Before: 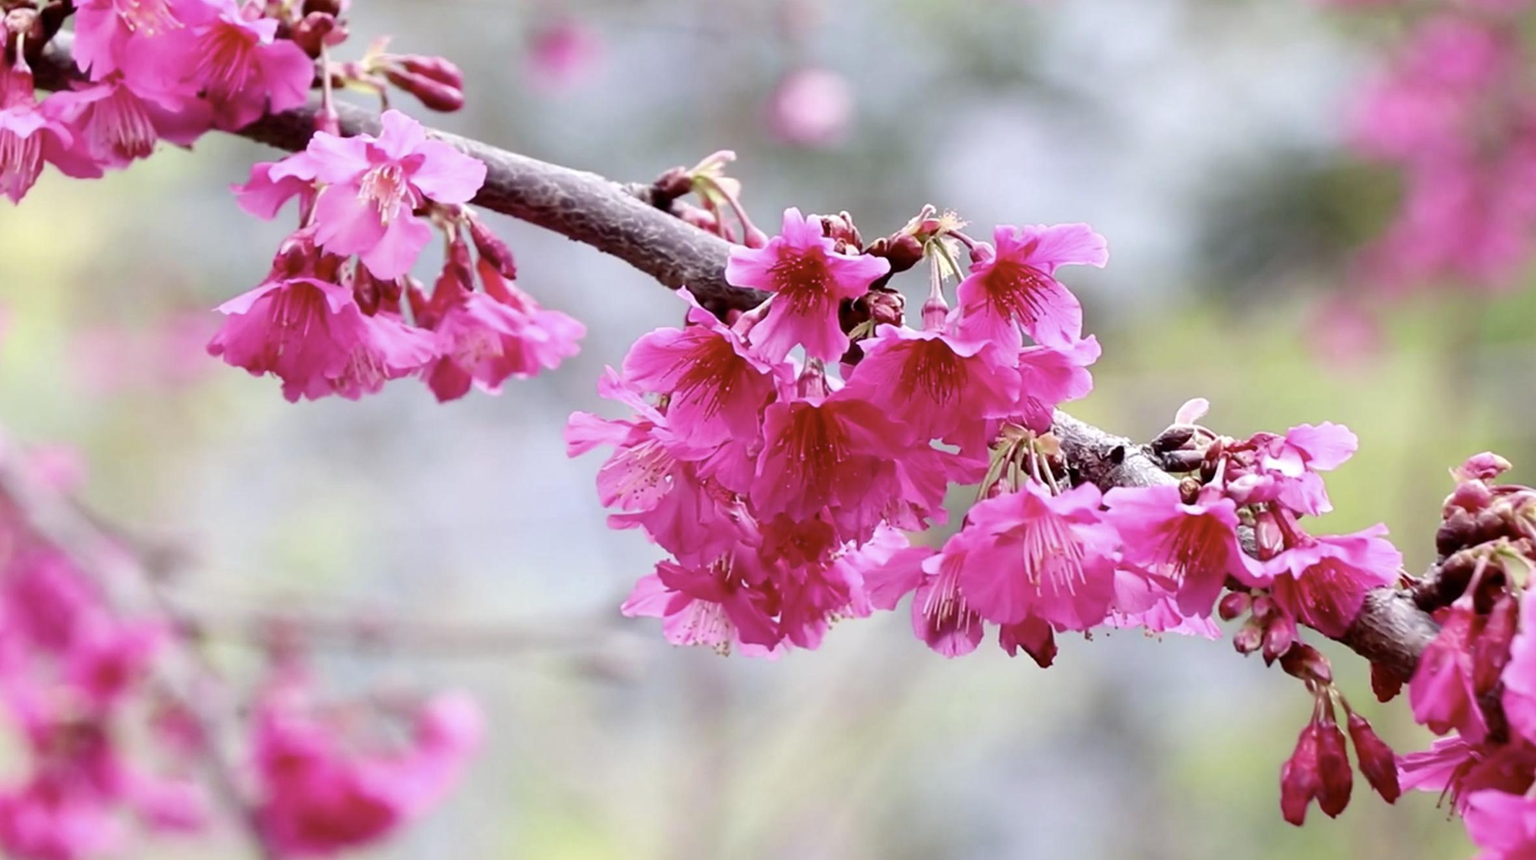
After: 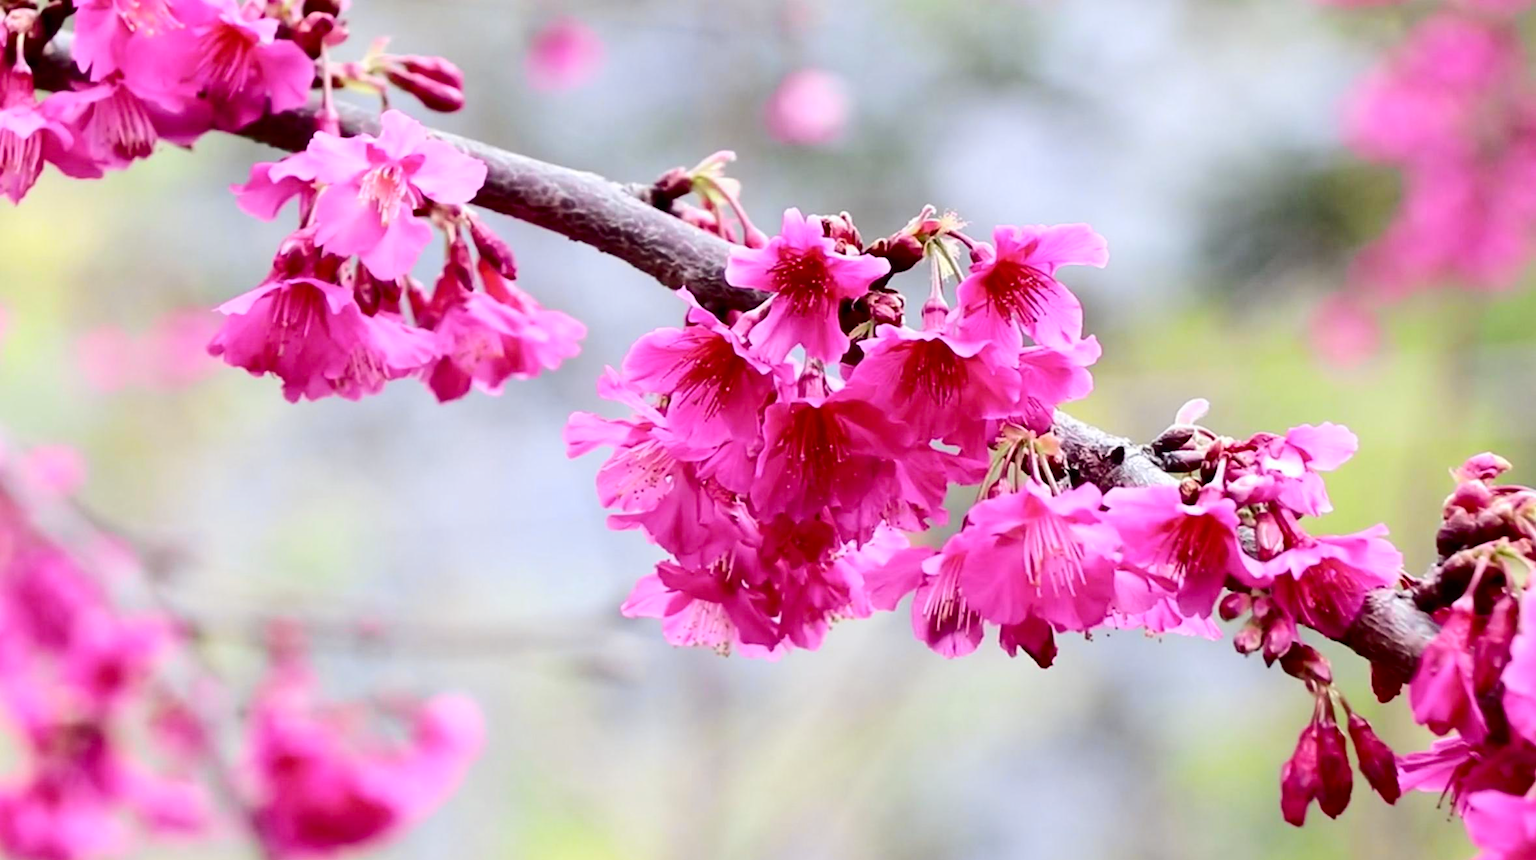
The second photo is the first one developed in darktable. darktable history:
tone curve: curves: ch0 [(0, 0) (0.126, 0.086) (0.338, 0.327) (0.494, 0.55) (0.703, 0.762) (1, 1)]; ch1 [(0, 0) (0.346, 0.324) (0.45, 0.431) (0.5, 0.5) (0.522, 0.517) (0.55, 0.578) (1, 1)]; ch2 [(0, 0) (0.44, 0.424) (0.501, 0.499) (0.554, 0.563) (0.622, 0.667) (0.707, 0.746) (1, 1)], color space Lab, independent channels, preserve colors none
